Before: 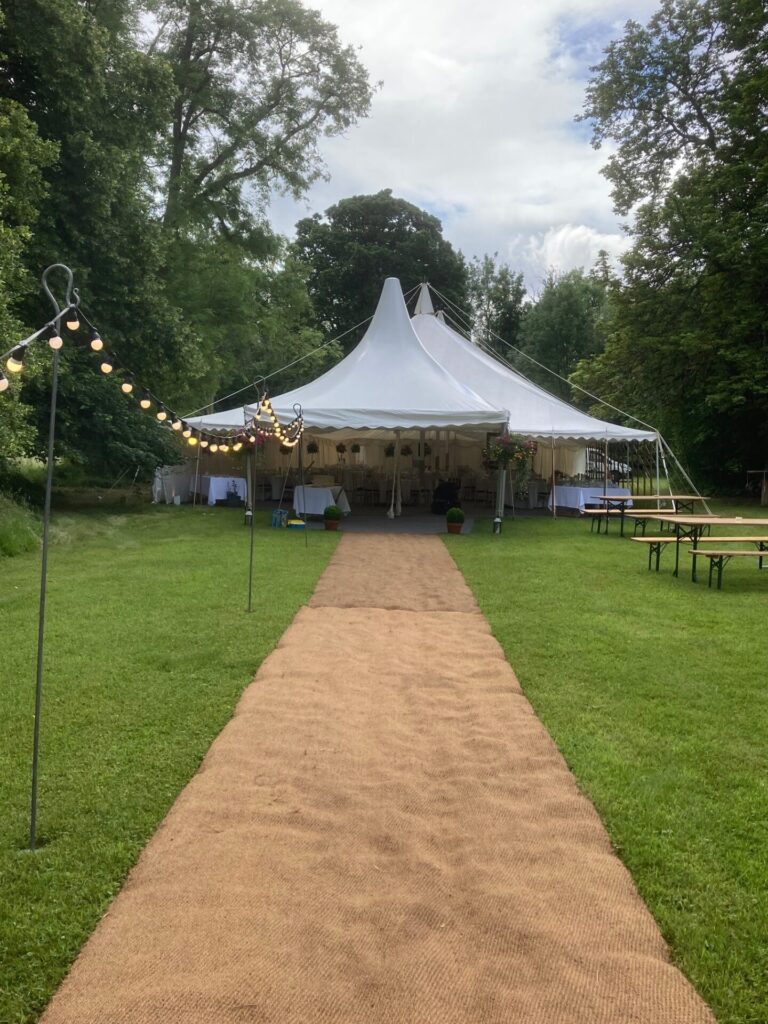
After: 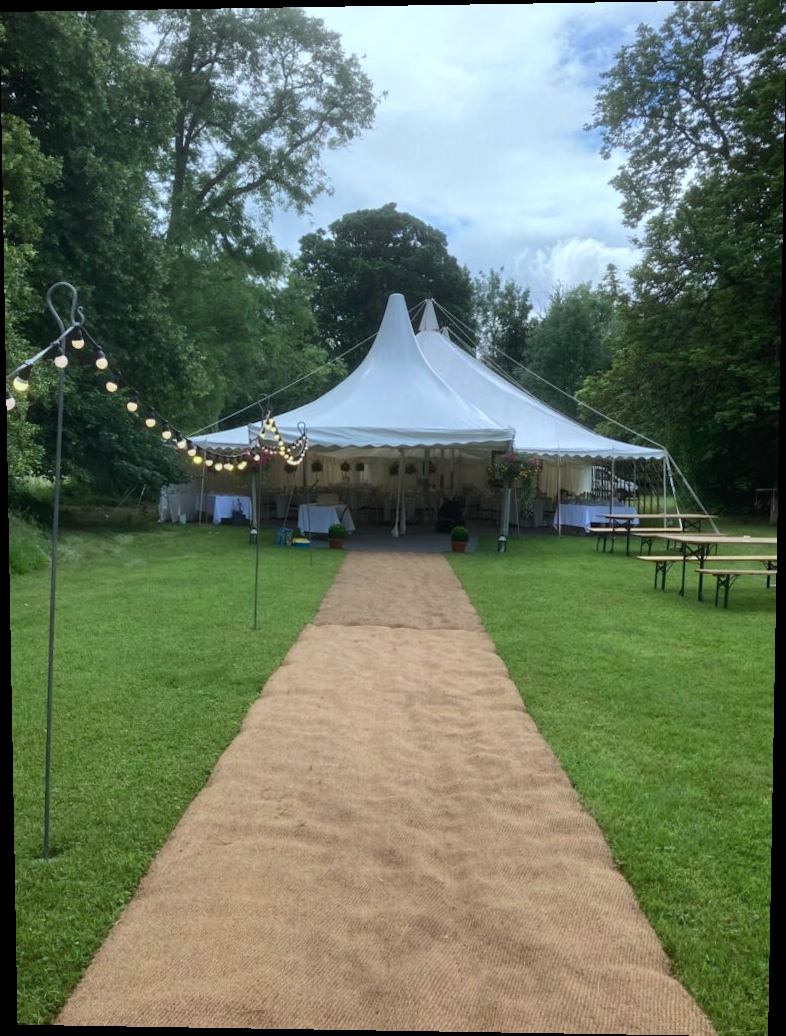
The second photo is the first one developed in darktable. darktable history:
color calibration: illuminant F (fluorescent), F source F9 (Cool White Deluxe 4150 K) – high CRI, x 0.374, y 0.373, temperature 4158.34 K
rotate and perspective: lens shift (vertical) 0.048, lens shift (horizontal) -0.024, automatic cropping off
